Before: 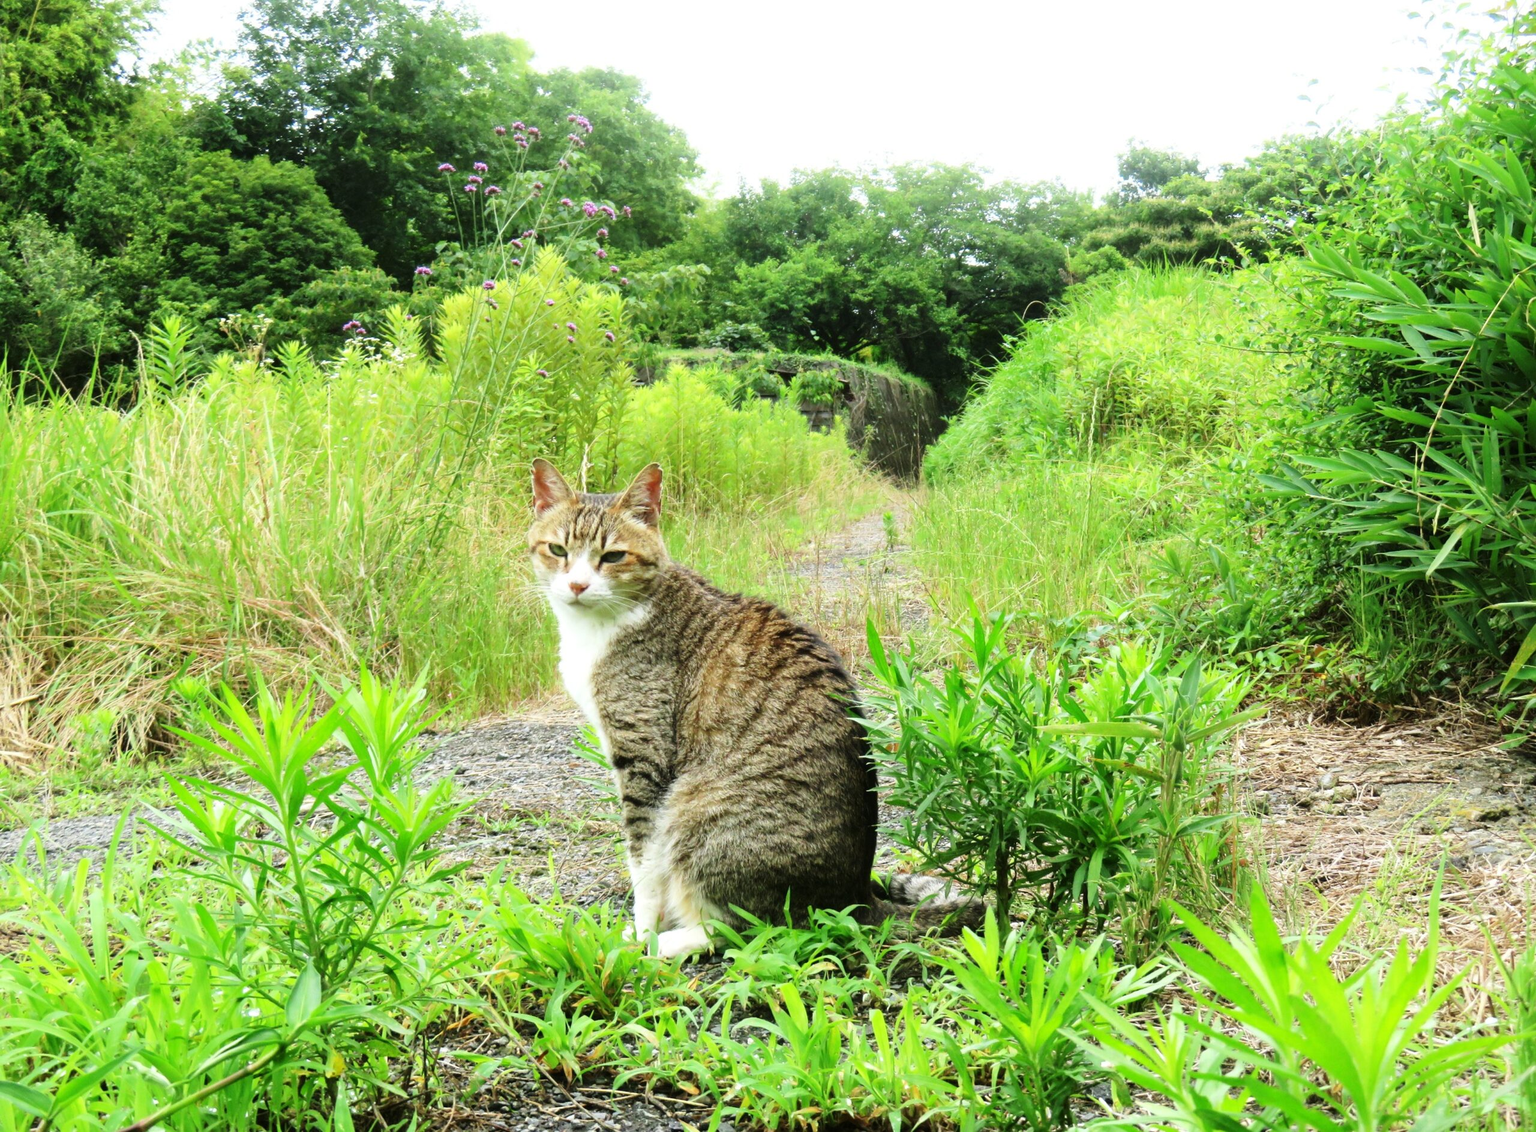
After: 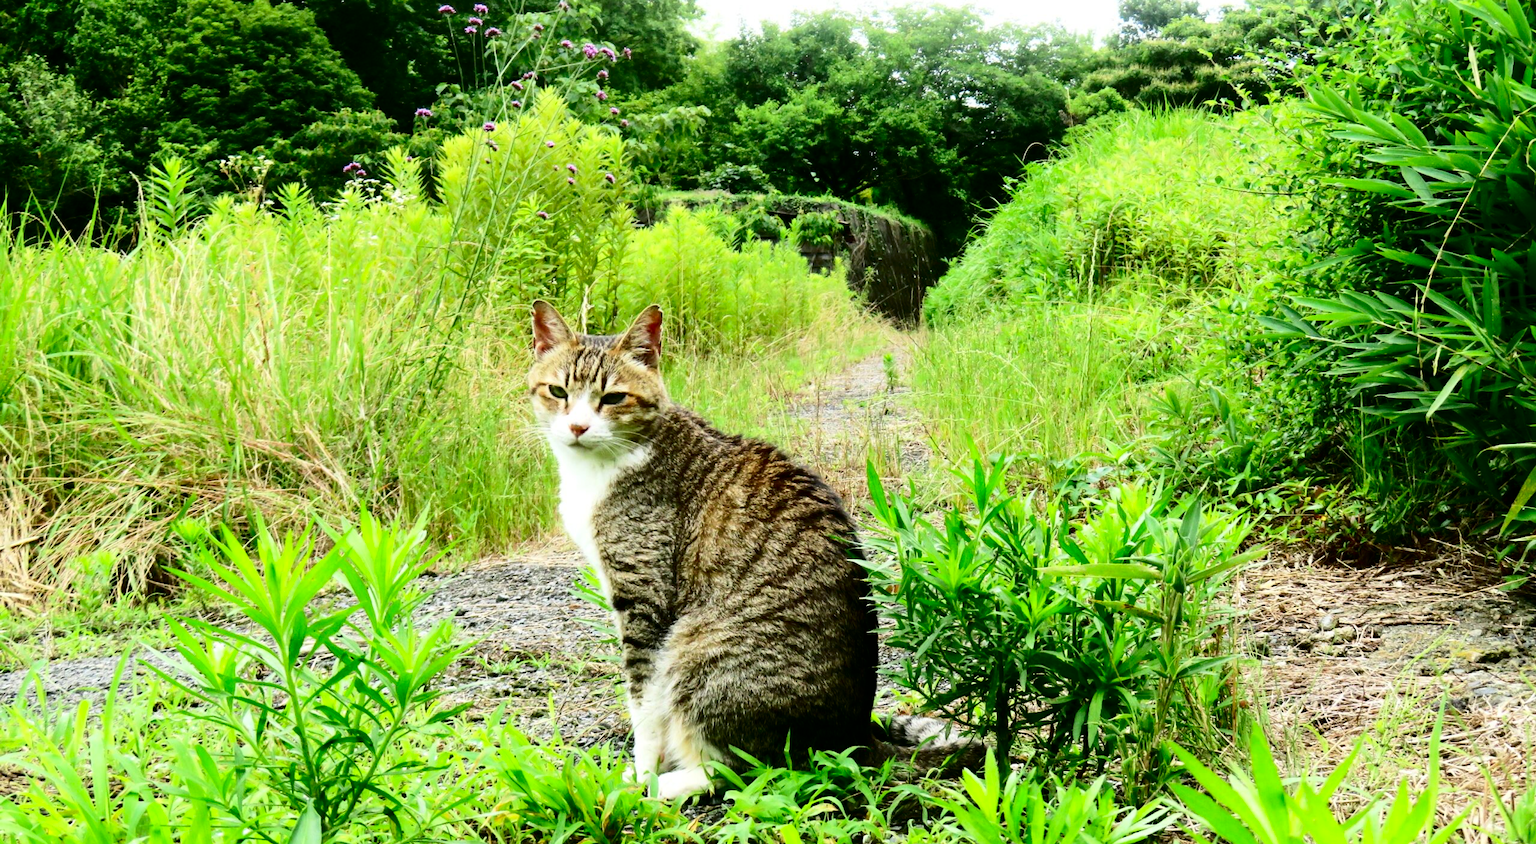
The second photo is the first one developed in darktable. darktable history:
contrast brightness saturation: contrast 0.238, brightness -0.224, saturation 0.137
crop: top 14.007%, bottom 11.293%
